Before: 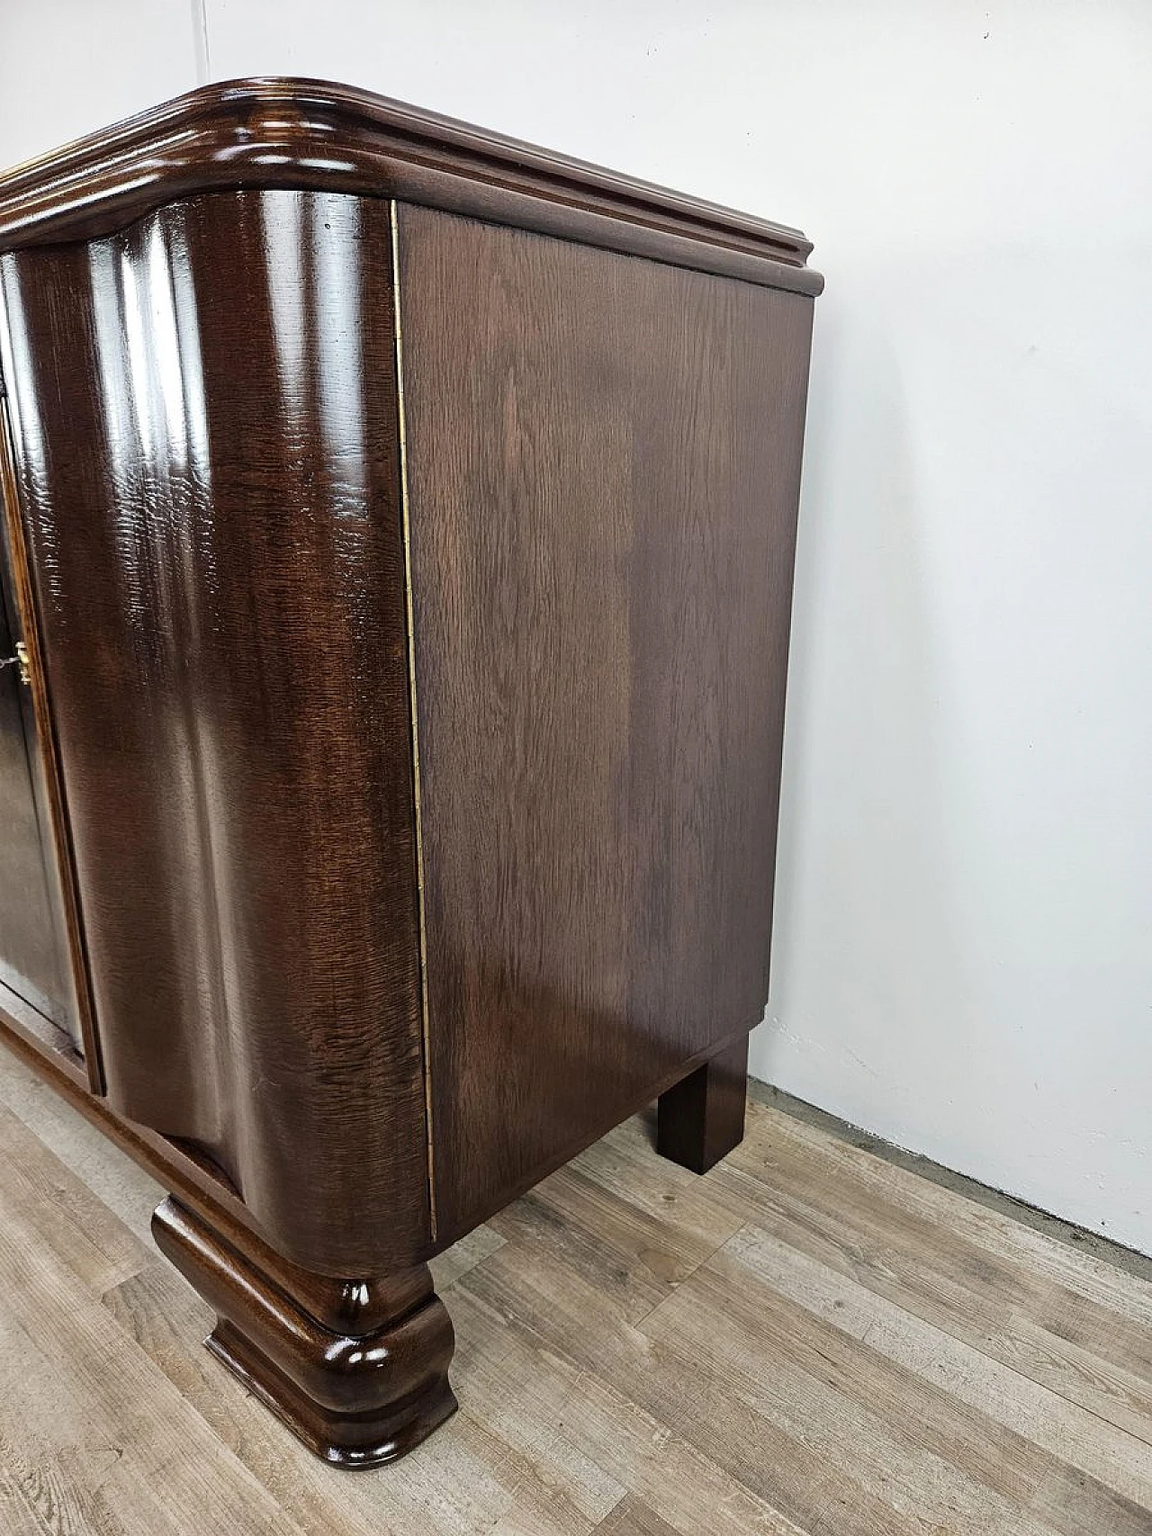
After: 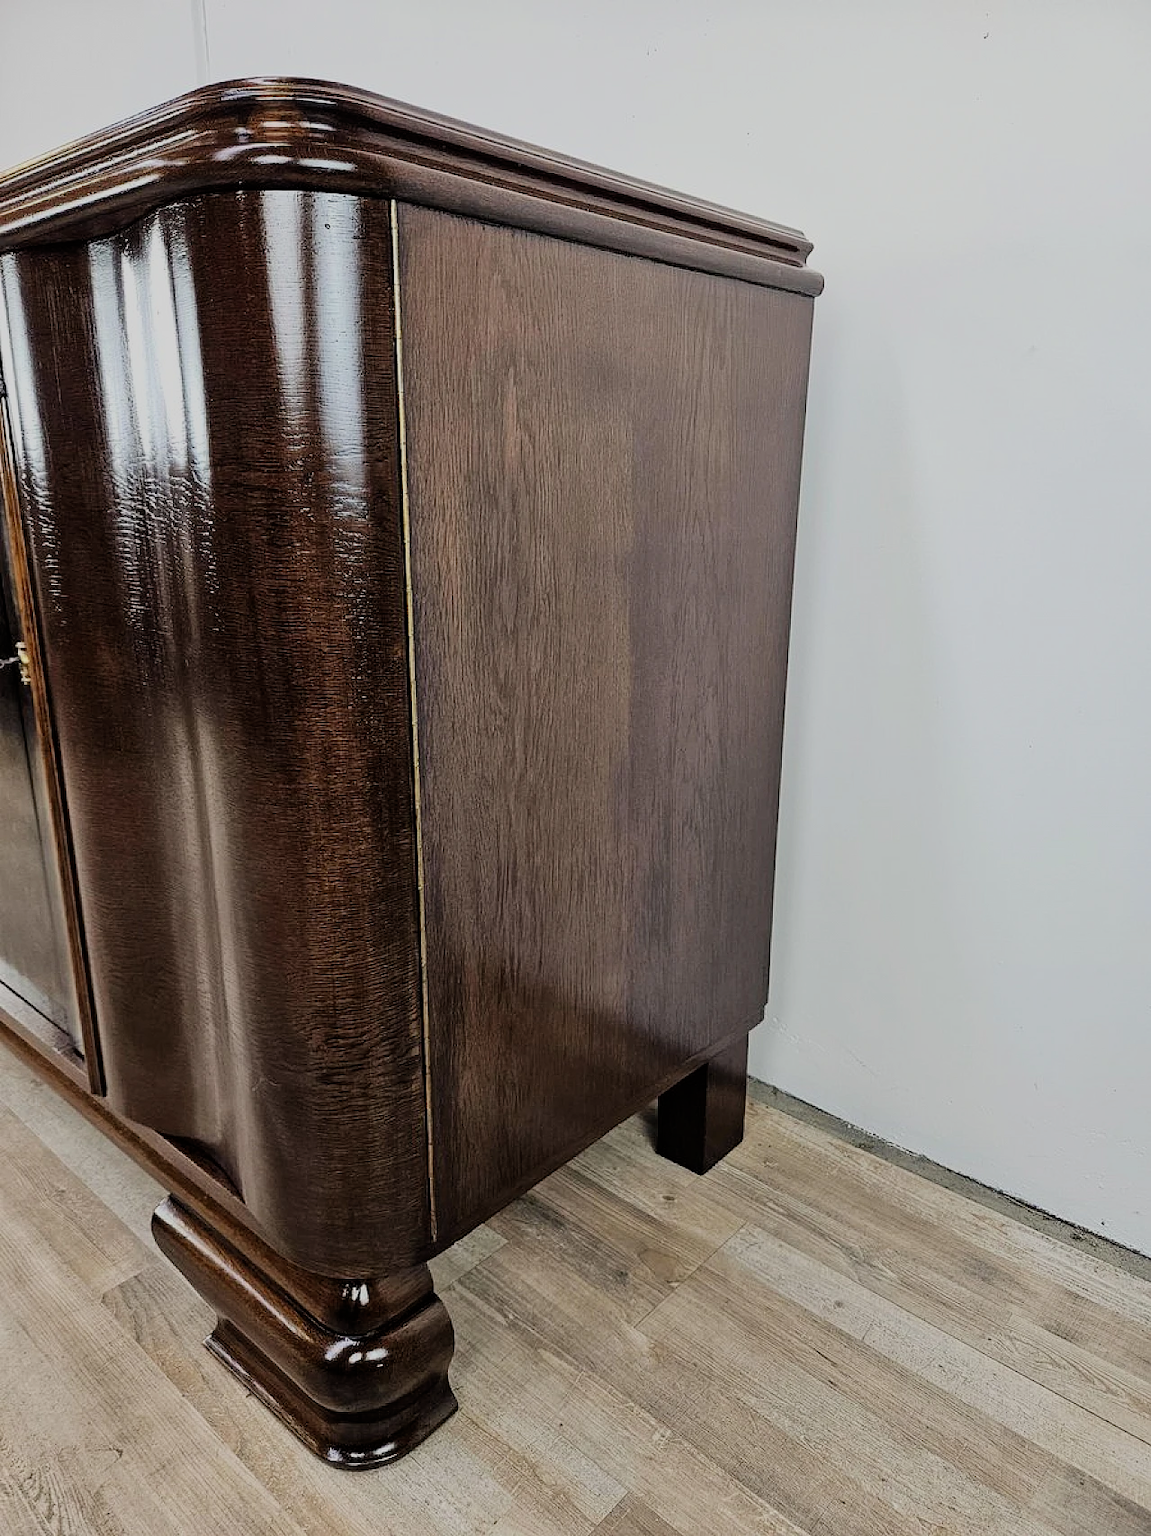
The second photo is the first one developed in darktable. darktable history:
filmic rgb: black relative exposure -7.48 EV, white relative exposure 4.88 EV, threshold 5.97 EV, hardness 3.4, color science v6 (2022), enable highlight reconstruction true
